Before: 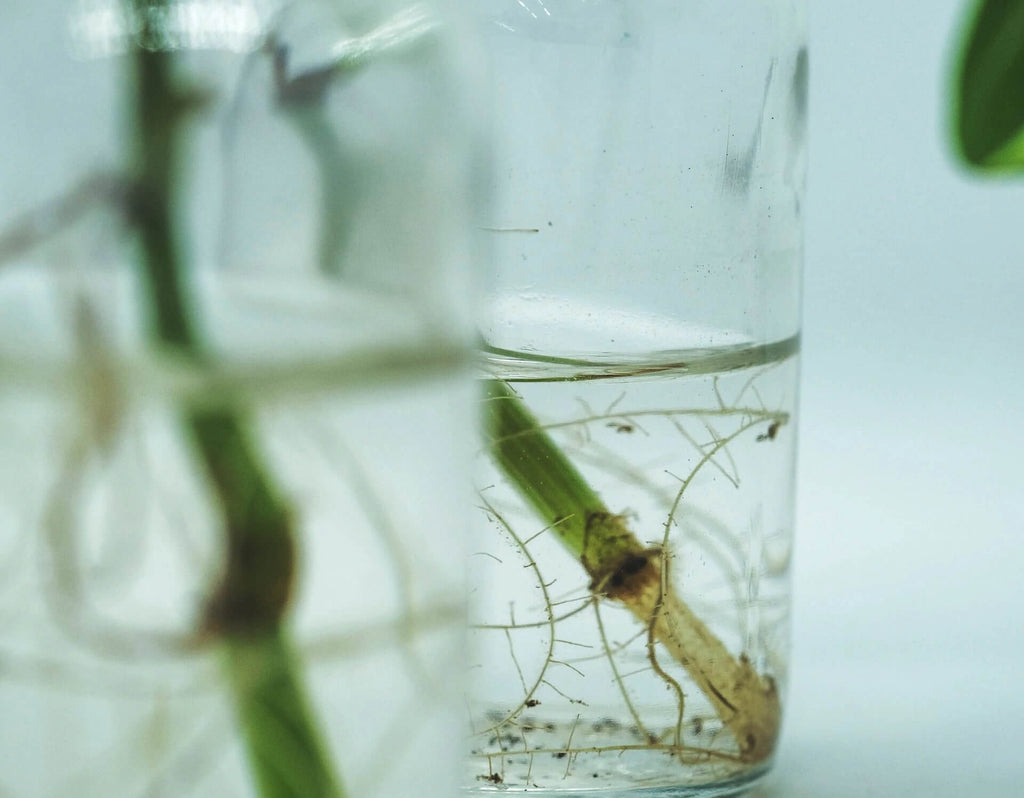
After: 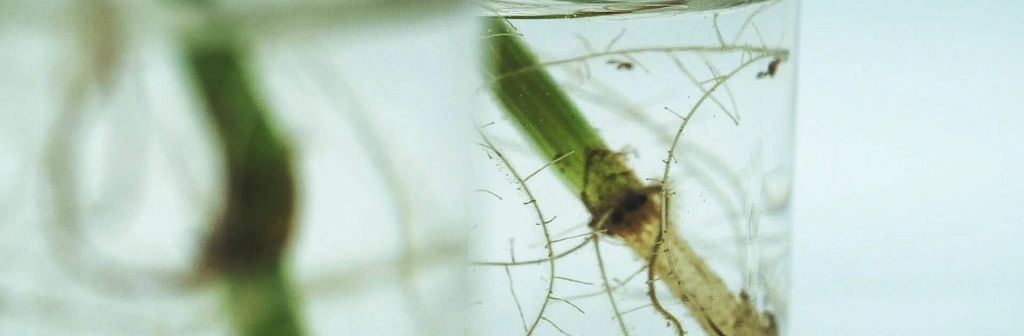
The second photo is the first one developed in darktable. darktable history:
tone equalizer: edges refinement/feathering 500, mask exposure compensation -1.57 EV, preserve details no
crop: top 45.611%, bottom 12.194%
shadows and highlights: shadows -0.451, highlights 40.6
